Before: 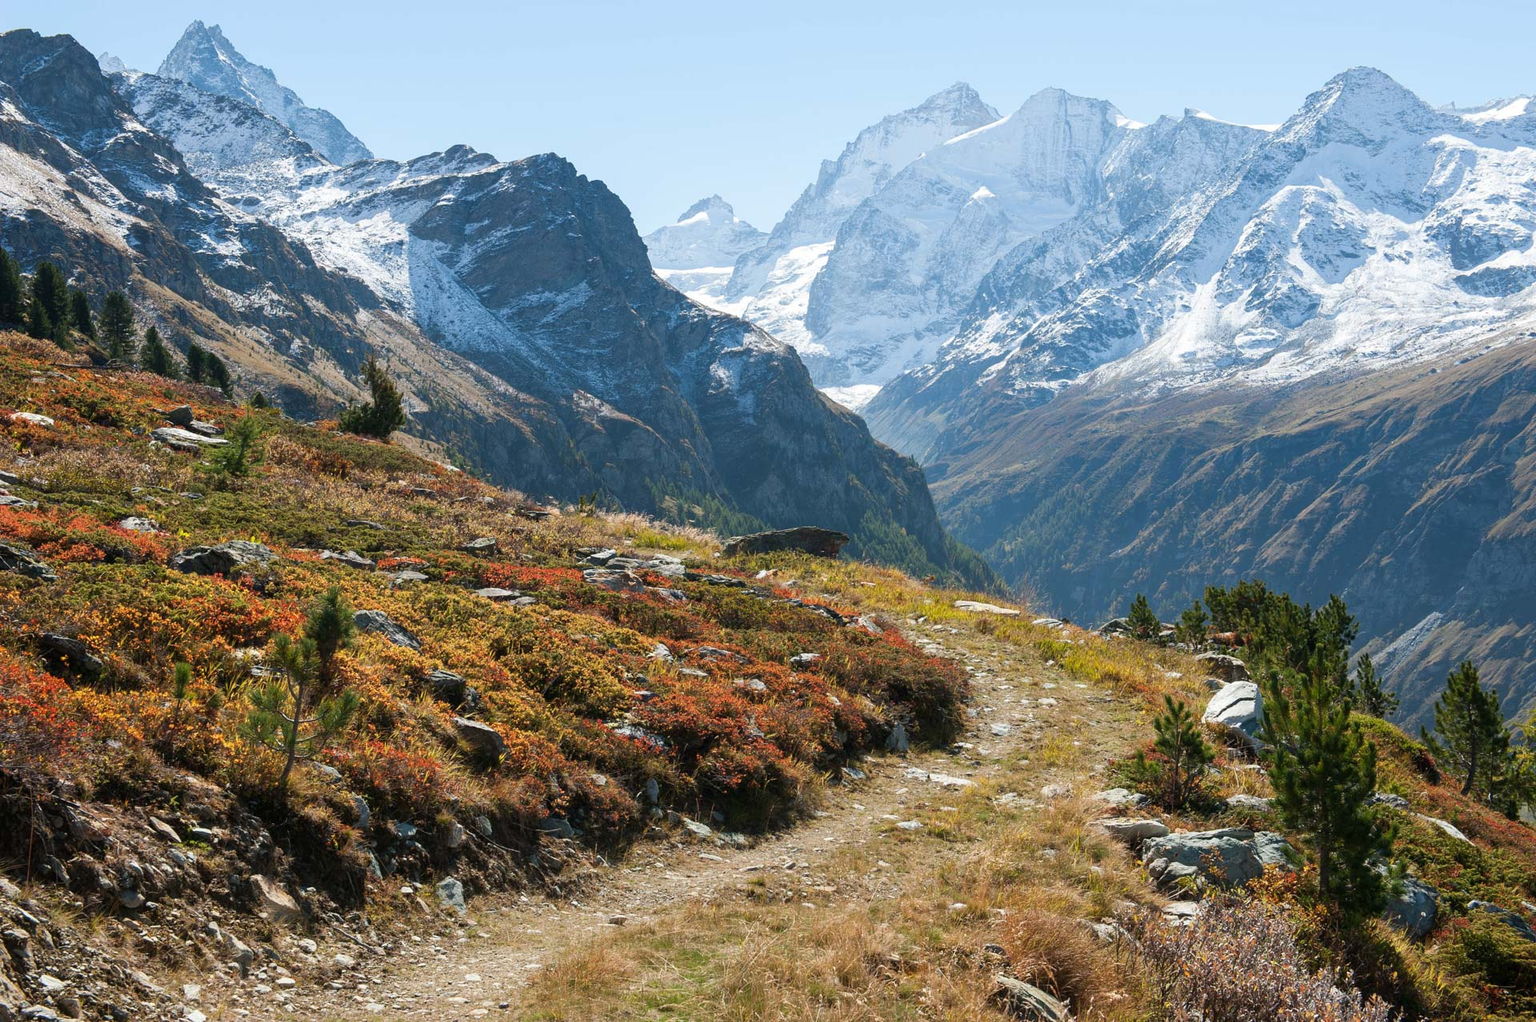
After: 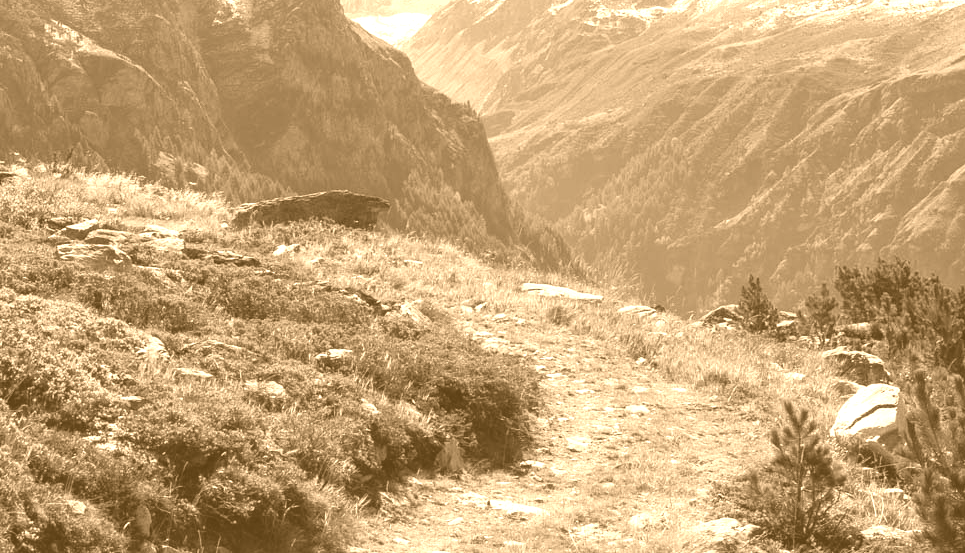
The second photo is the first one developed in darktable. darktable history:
crop: left 35.03%, top 36.625%, right 14.663%, bottom 20.057%
colorize: hue 28.8°, source mix 100%
